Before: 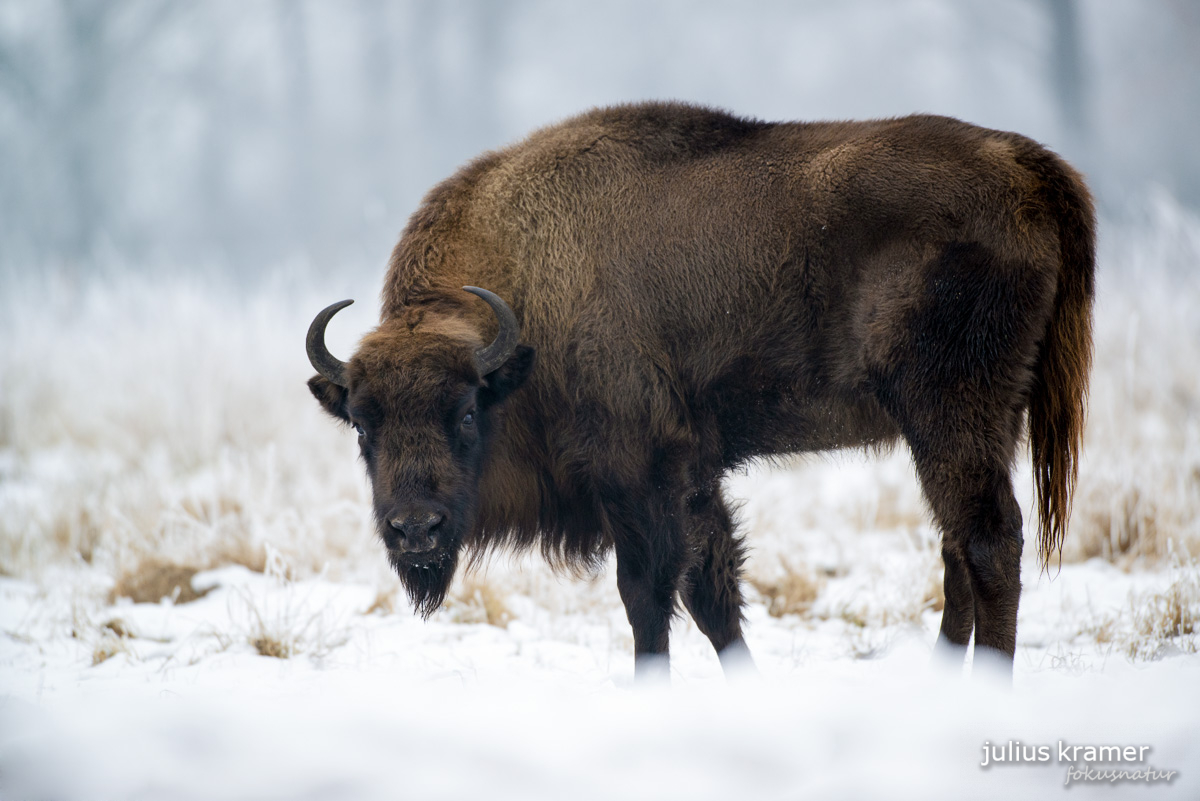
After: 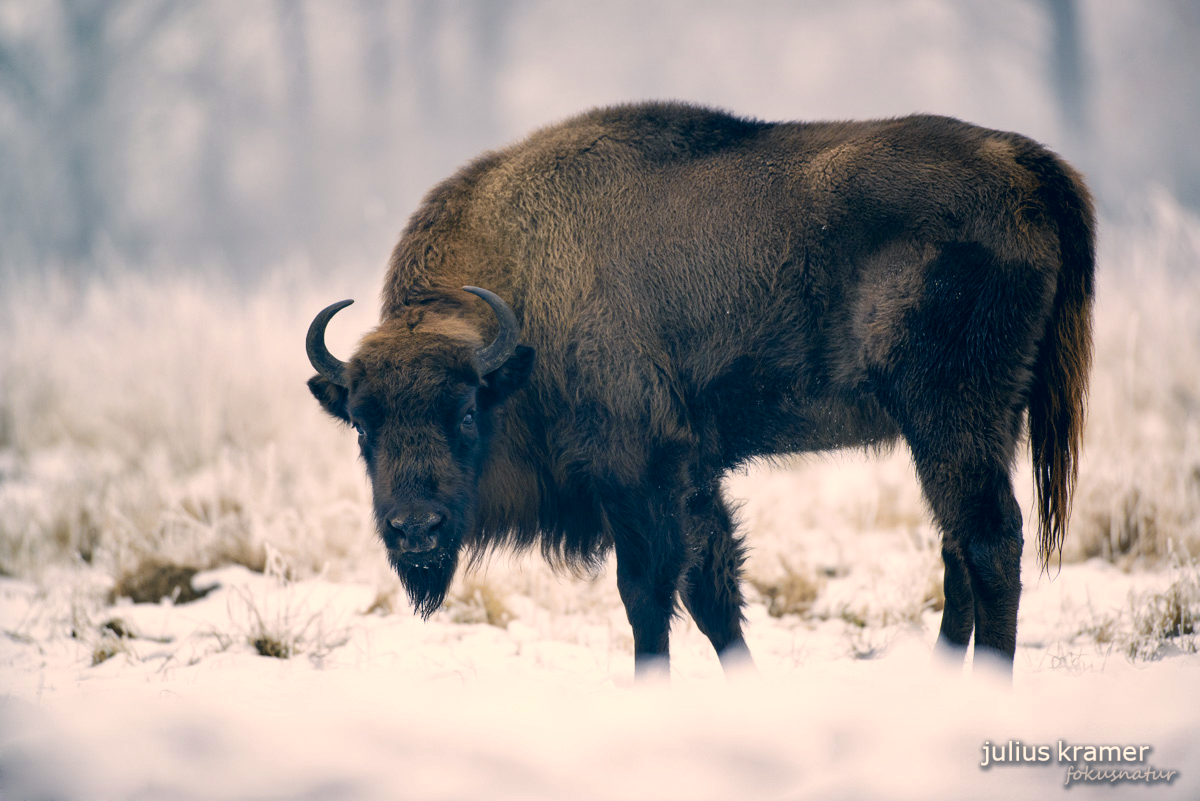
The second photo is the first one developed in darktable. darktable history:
color correction: highlights a* 10.32, highlights b* 14.66, shadows a* -9.59, shadows b* -15.02
shadows and highlights: soften with gaussian
